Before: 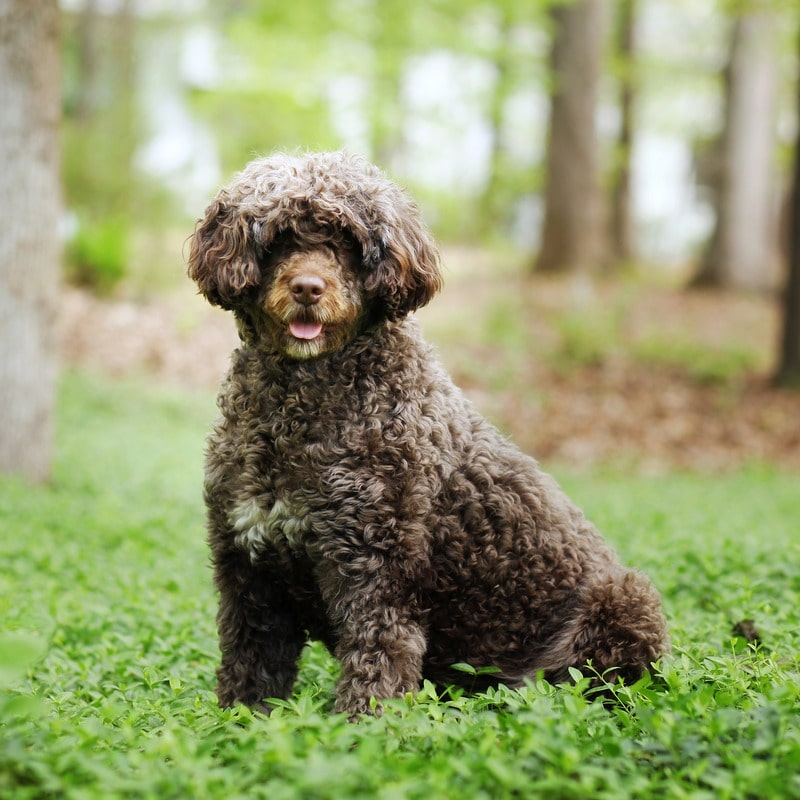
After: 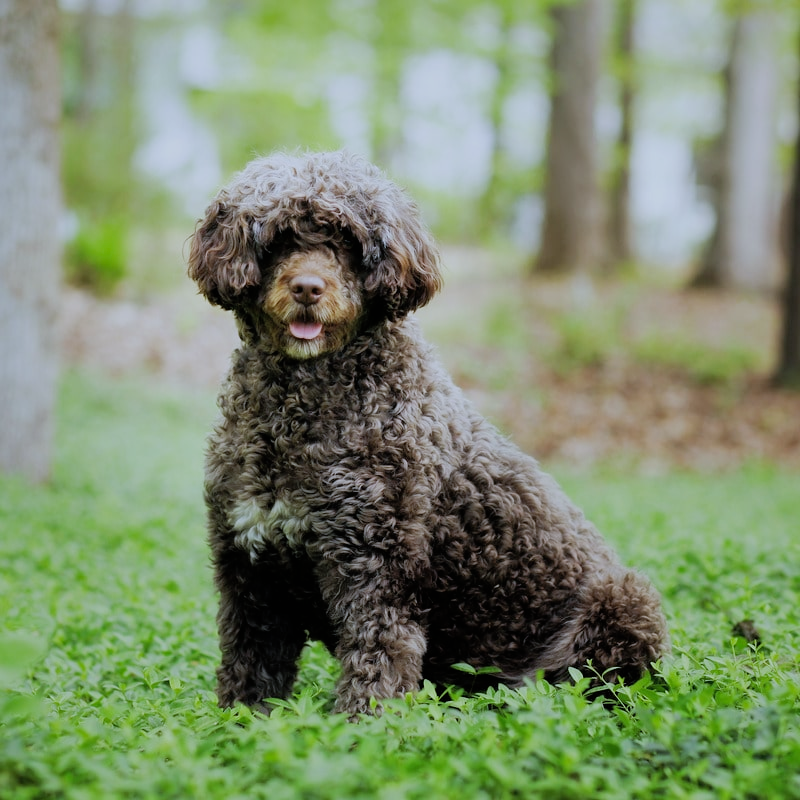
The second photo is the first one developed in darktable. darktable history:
shadows and highlights: on, module defaults
white balance: red 0.931, blue 1.11
filmic rgb: black relative exposure -7.65 EV, hardness 4.02, contrast 1.1, highlights saturation mix -30%
